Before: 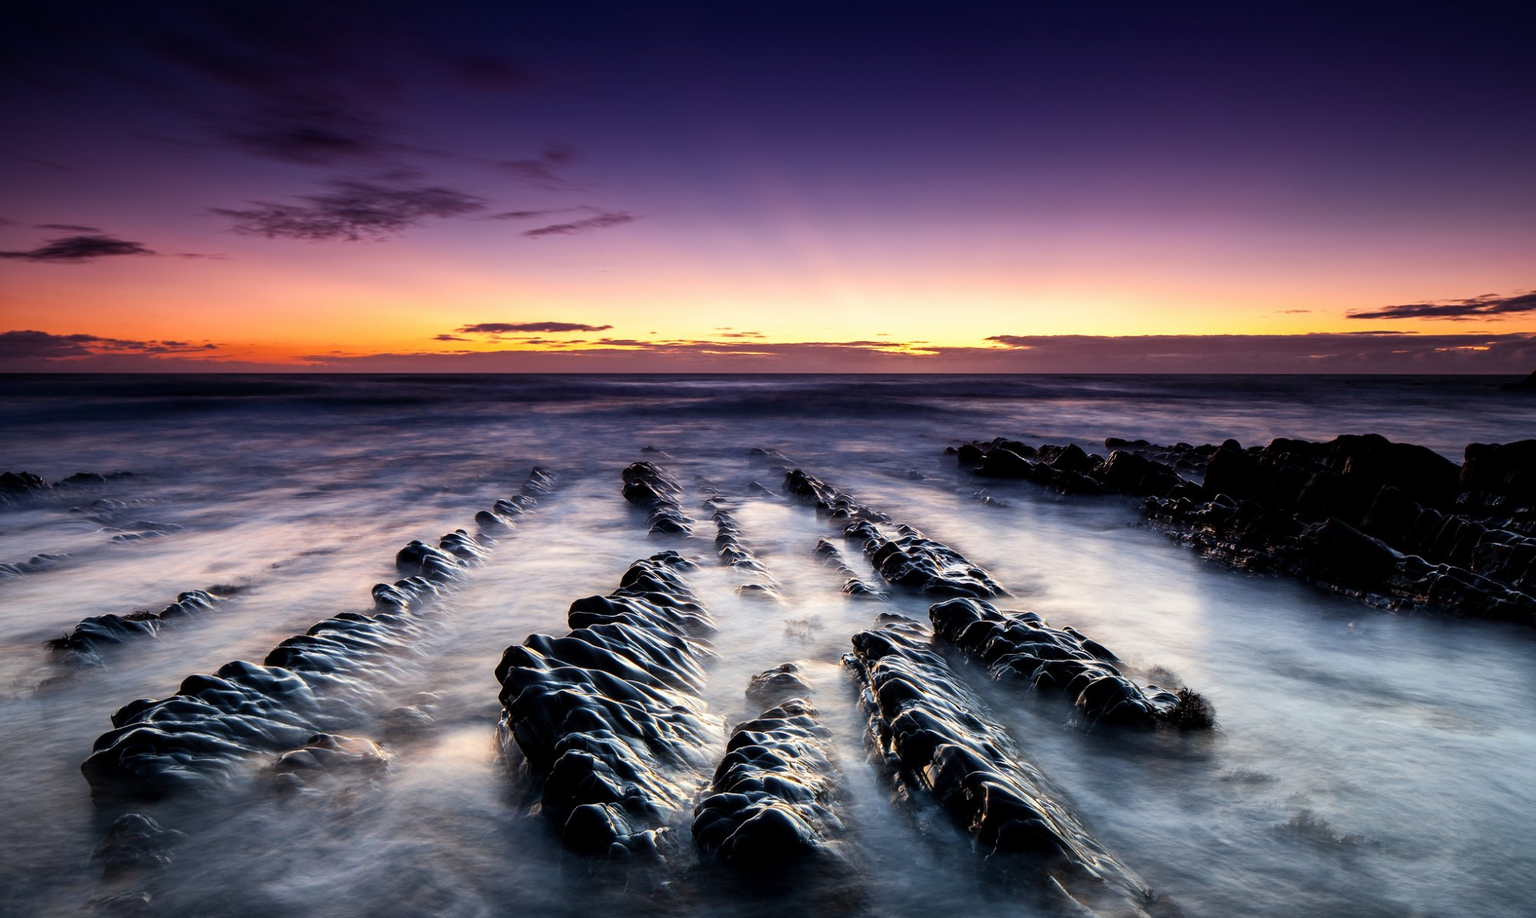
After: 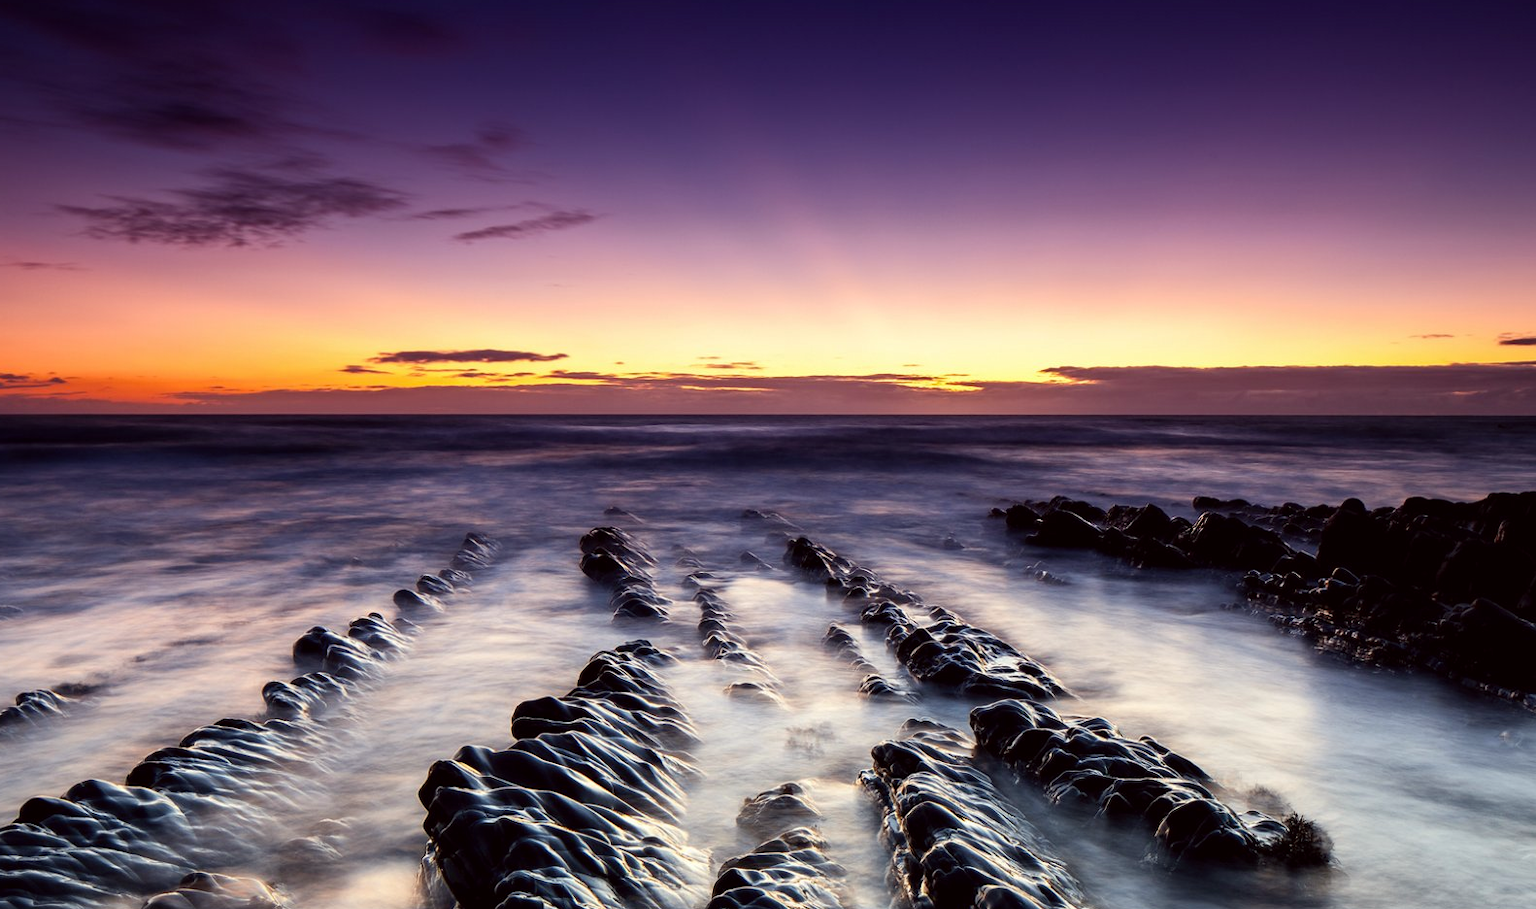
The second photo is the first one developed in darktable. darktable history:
crop and rotate: left 10.77%, top 5.1%, right 10.41%, bottom 16.76%
color correction: highlights a* -0.95, highlights b* 4.5, shadows a* 3.55
